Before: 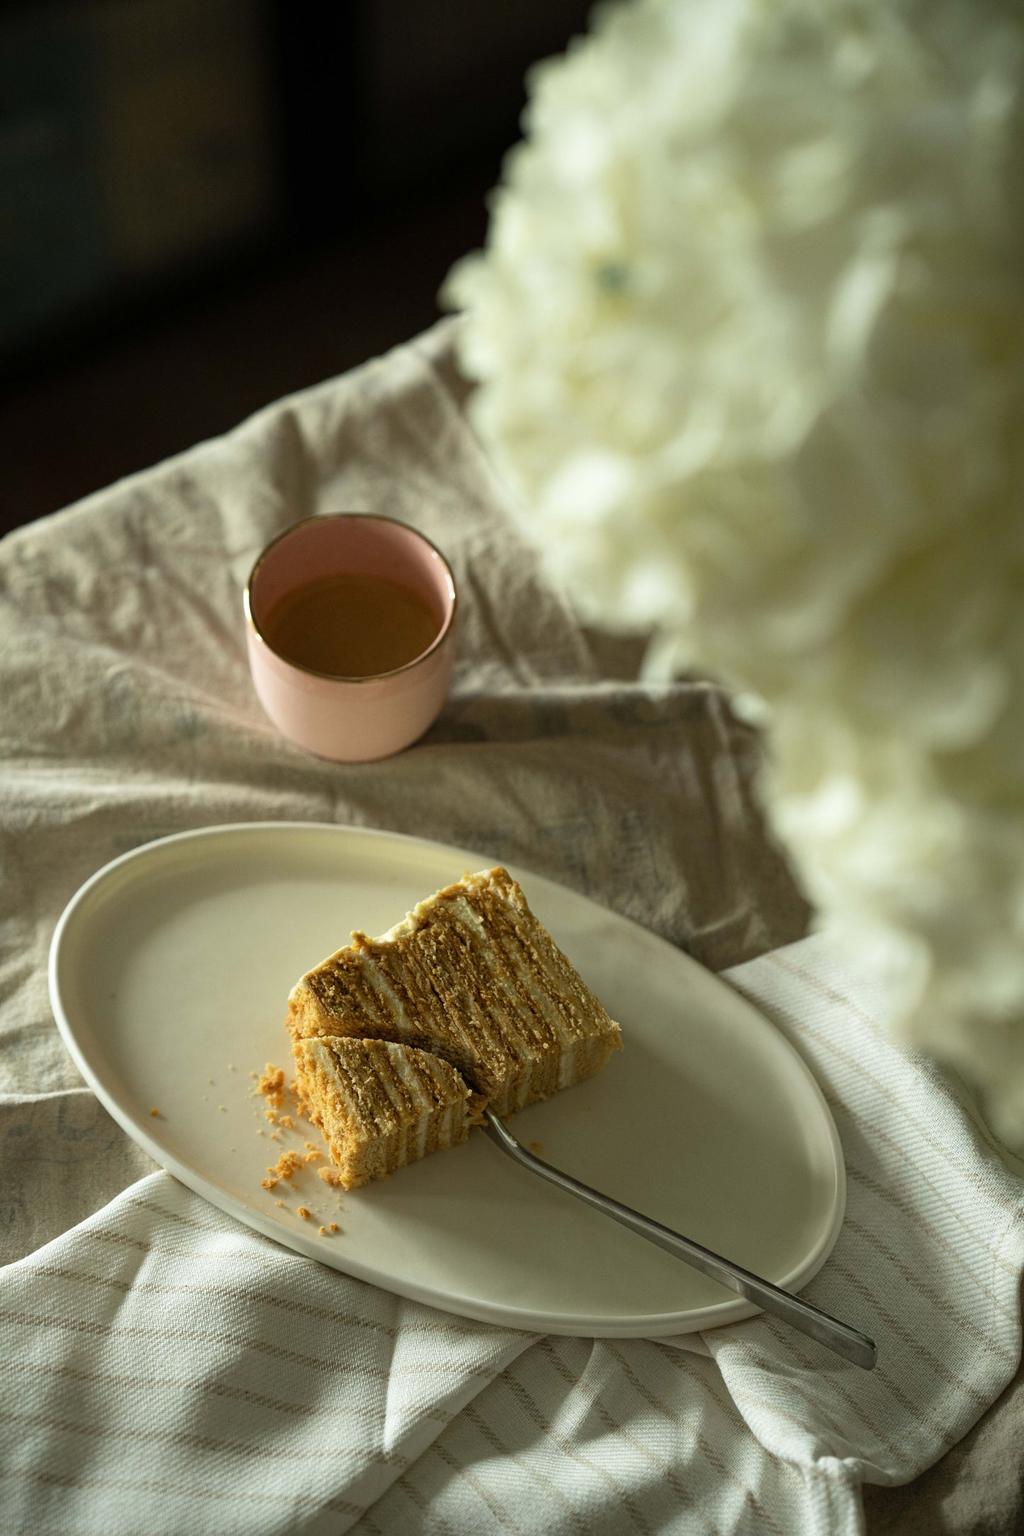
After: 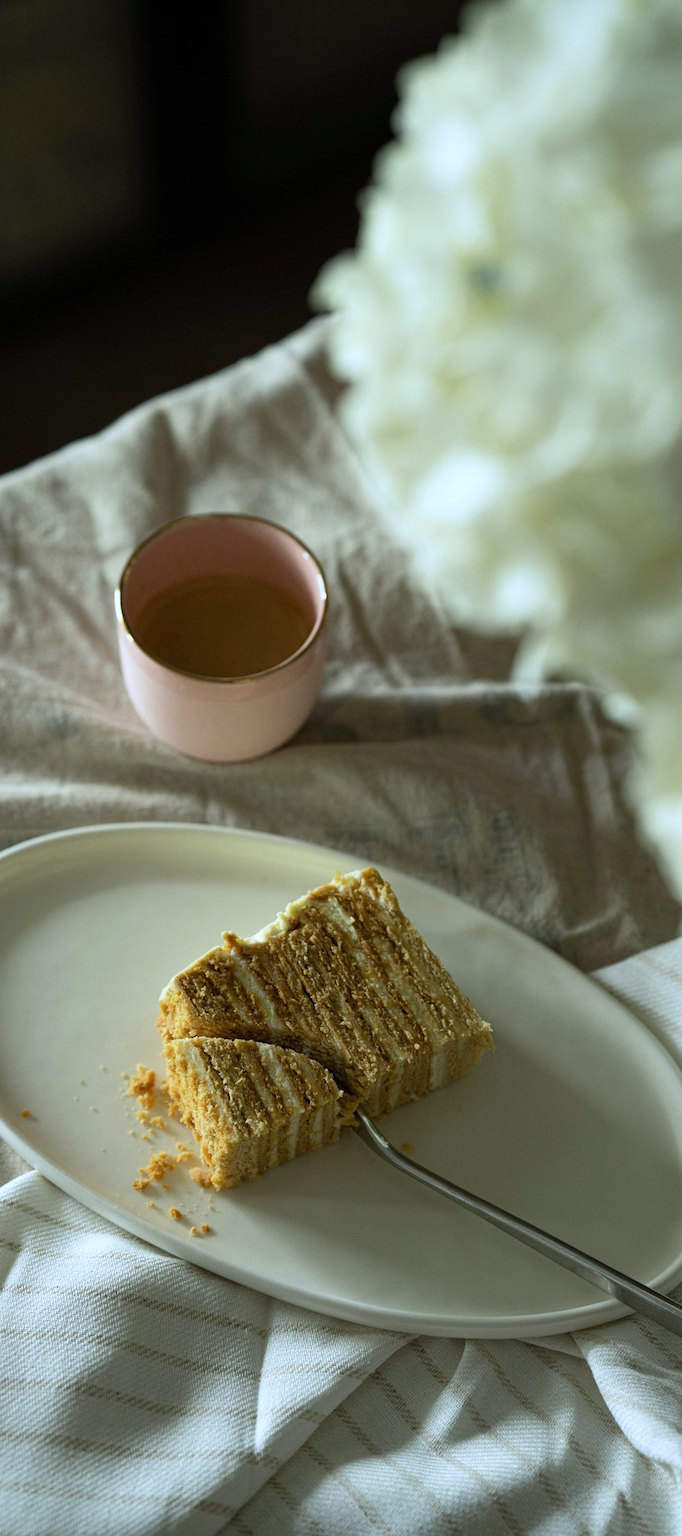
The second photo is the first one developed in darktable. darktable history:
crop and rotate: left 12.648%, right 20.685%
white balance: red 0.926, green 1.003, blue 1.133
